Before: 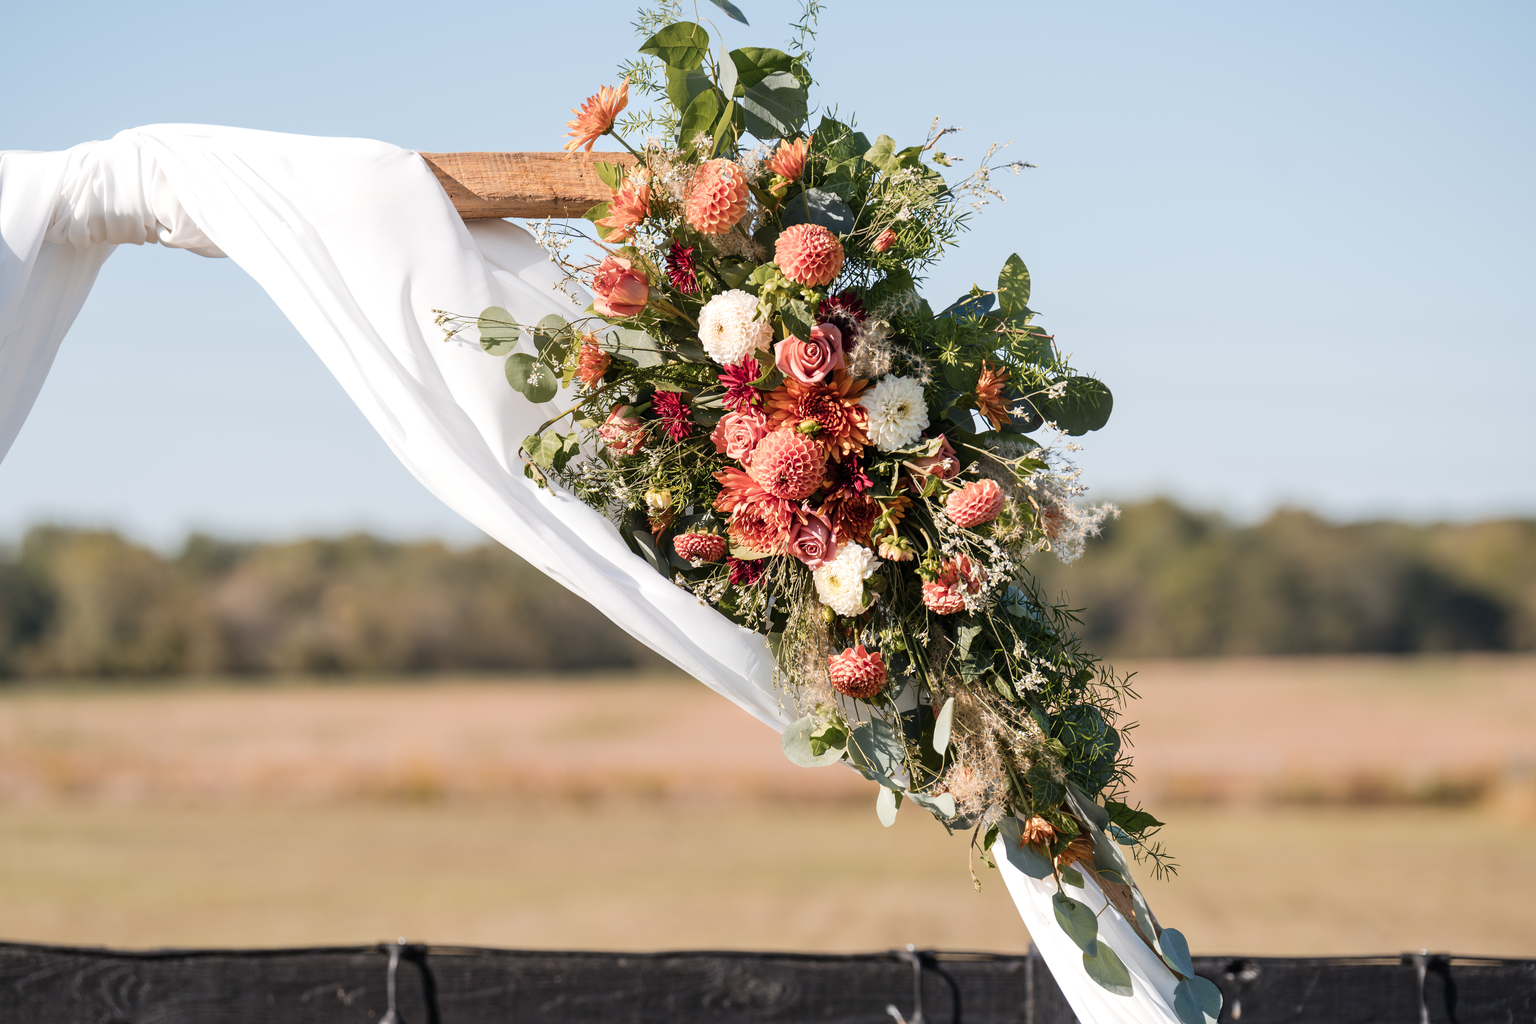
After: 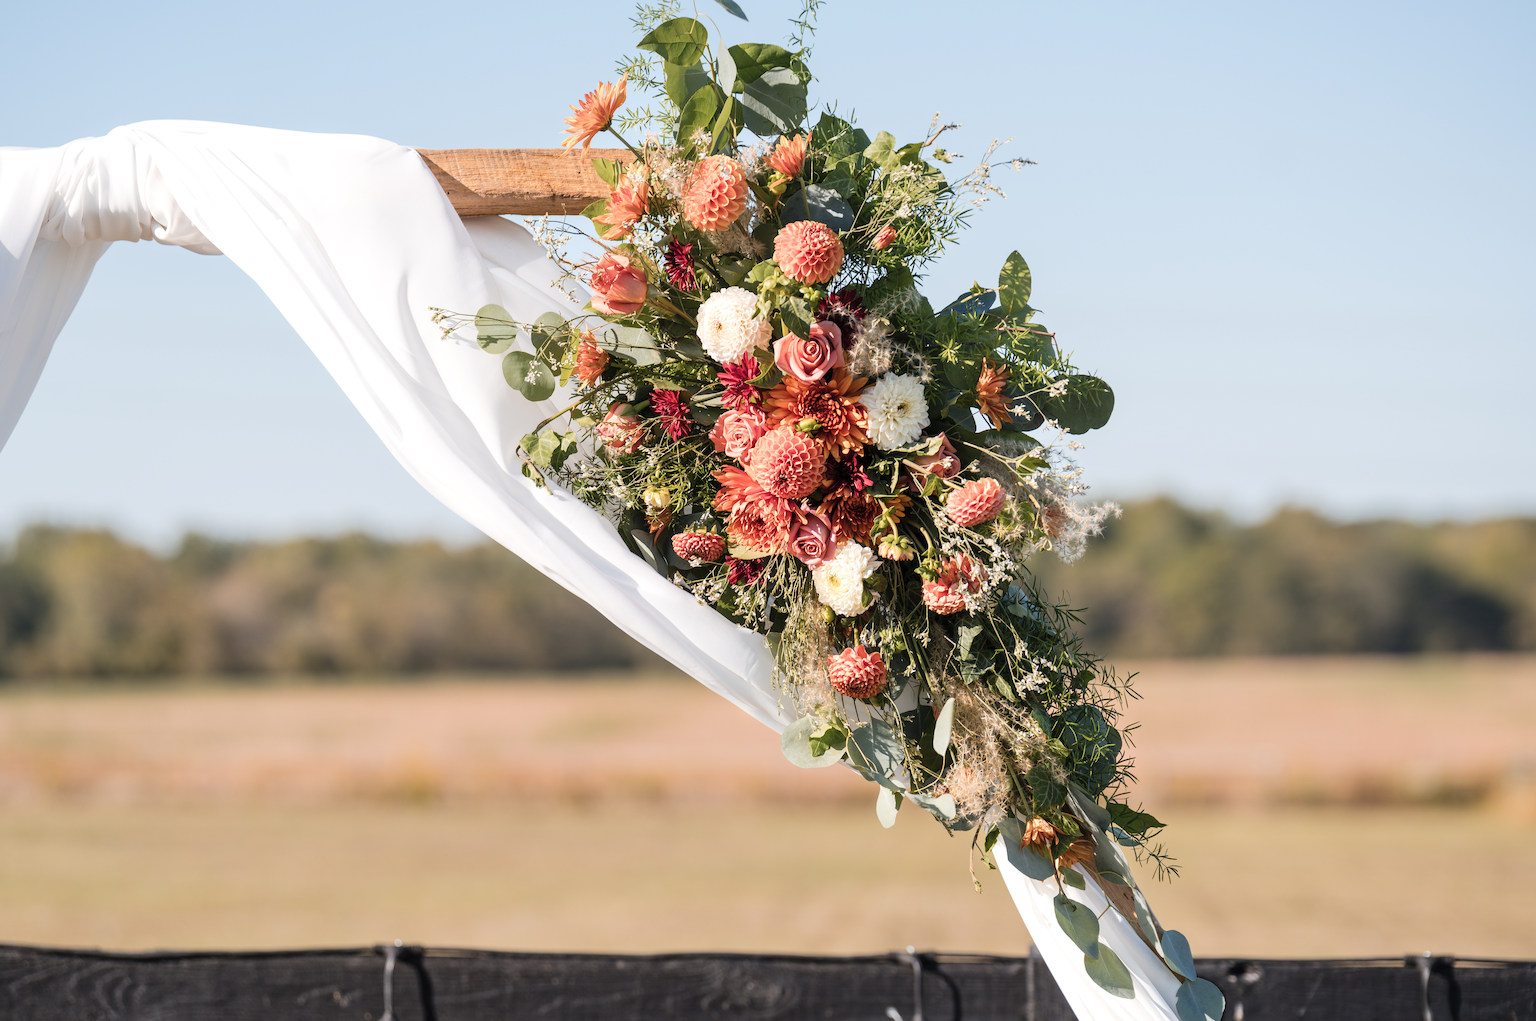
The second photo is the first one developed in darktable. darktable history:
crop: left 0.434%, top 0.485%, right 0.244%, bottom 0.386%
contrast brightness saturation: contrast 0.05, brightness 0.06, saturation 0.01
